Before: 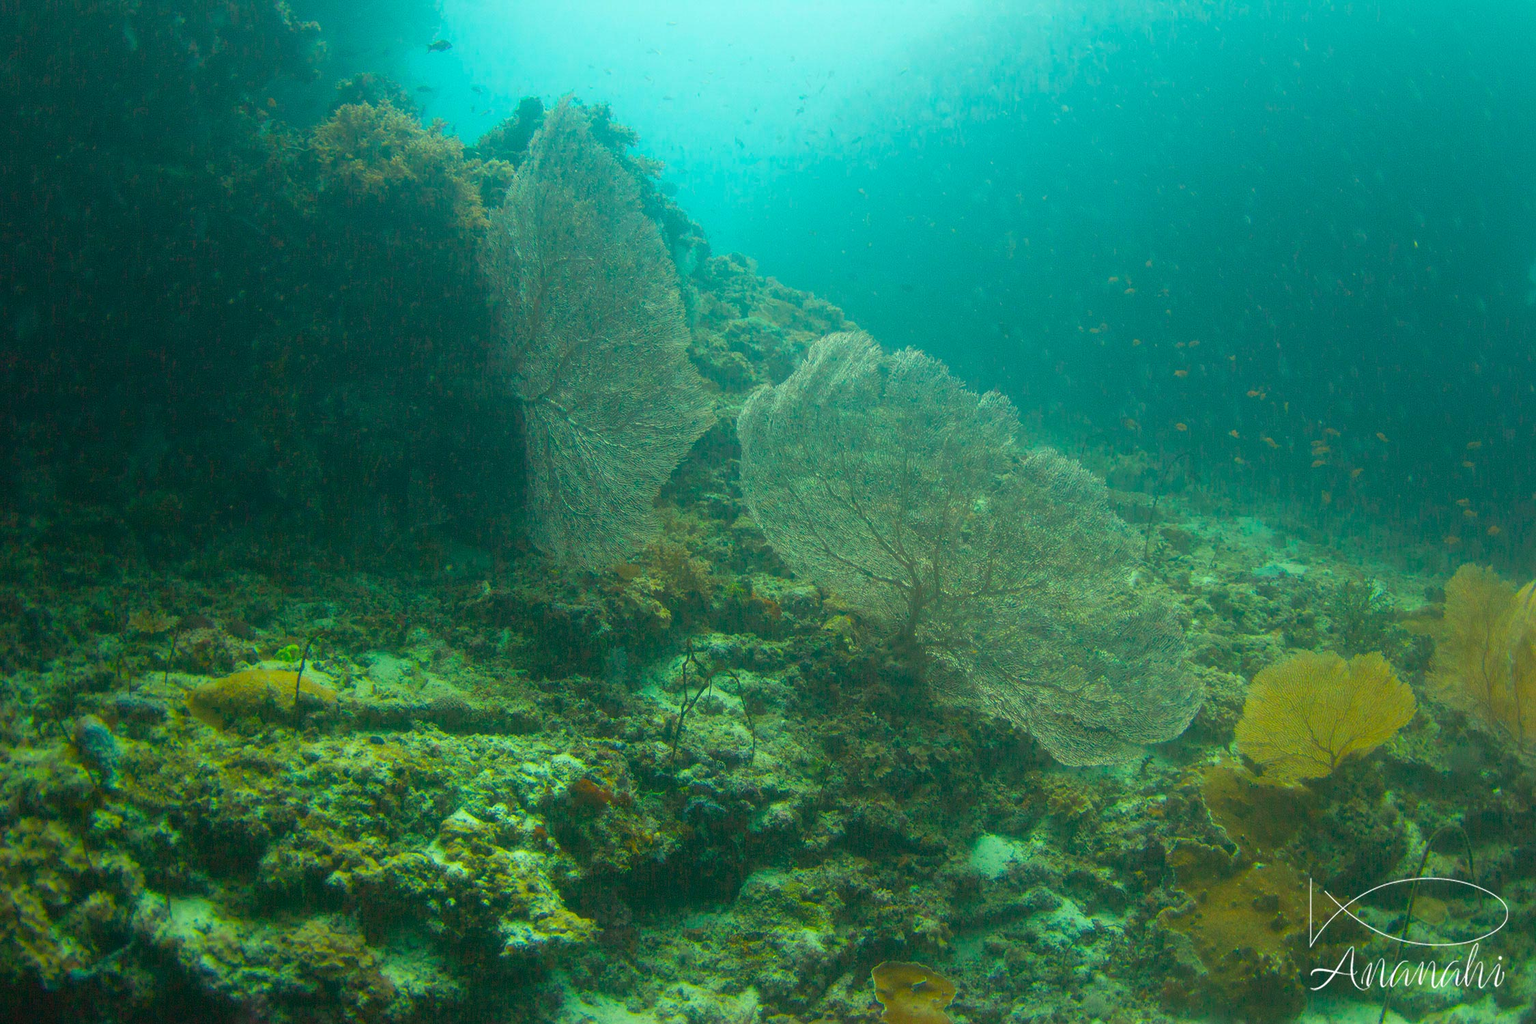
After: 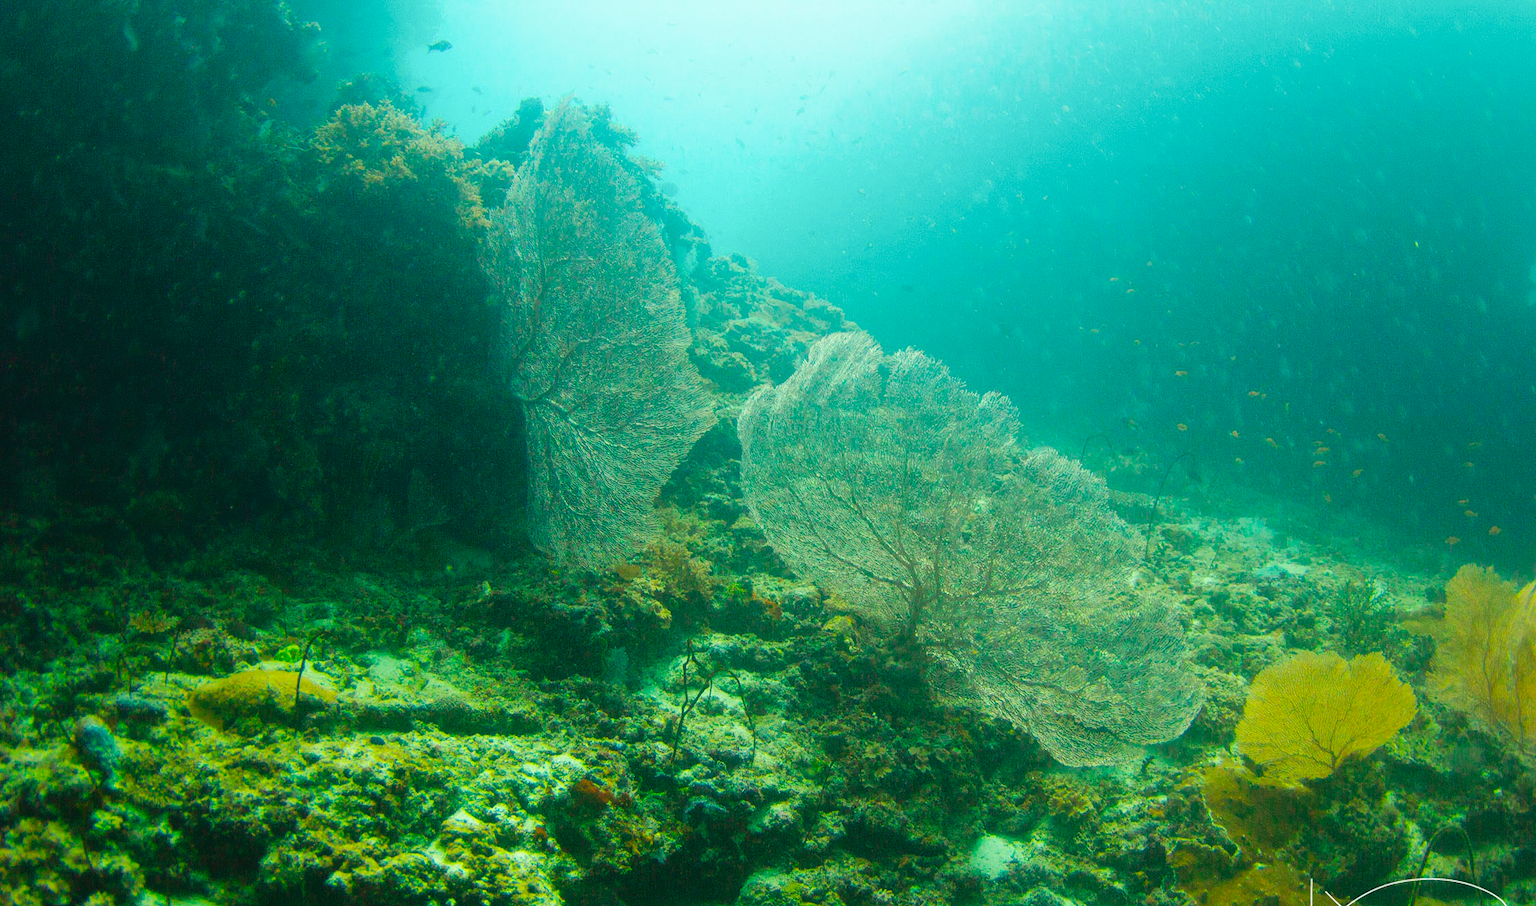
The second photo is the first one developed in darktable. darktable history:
base curve: curves: ch0 [(0, 0) (0.036, 0.025) (0.121, 0.166) (0.206, 0.329) (0.605, 0.79) (1, 1)], preserve colors none
crop and rotate: top 0%, bottom 11.49%
